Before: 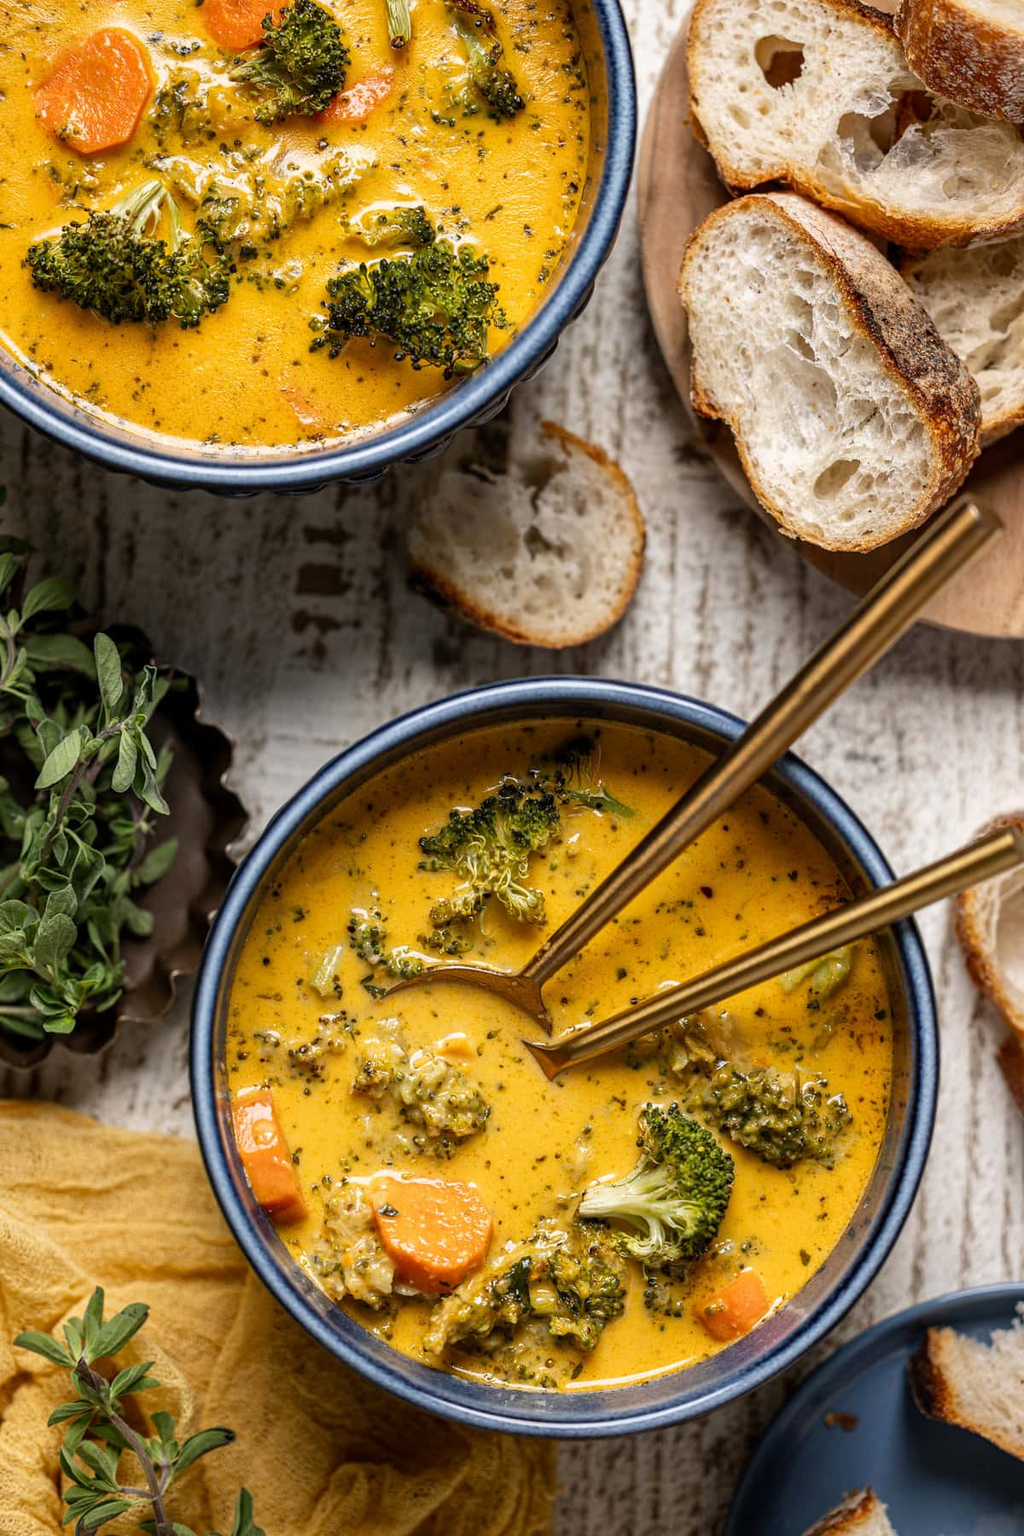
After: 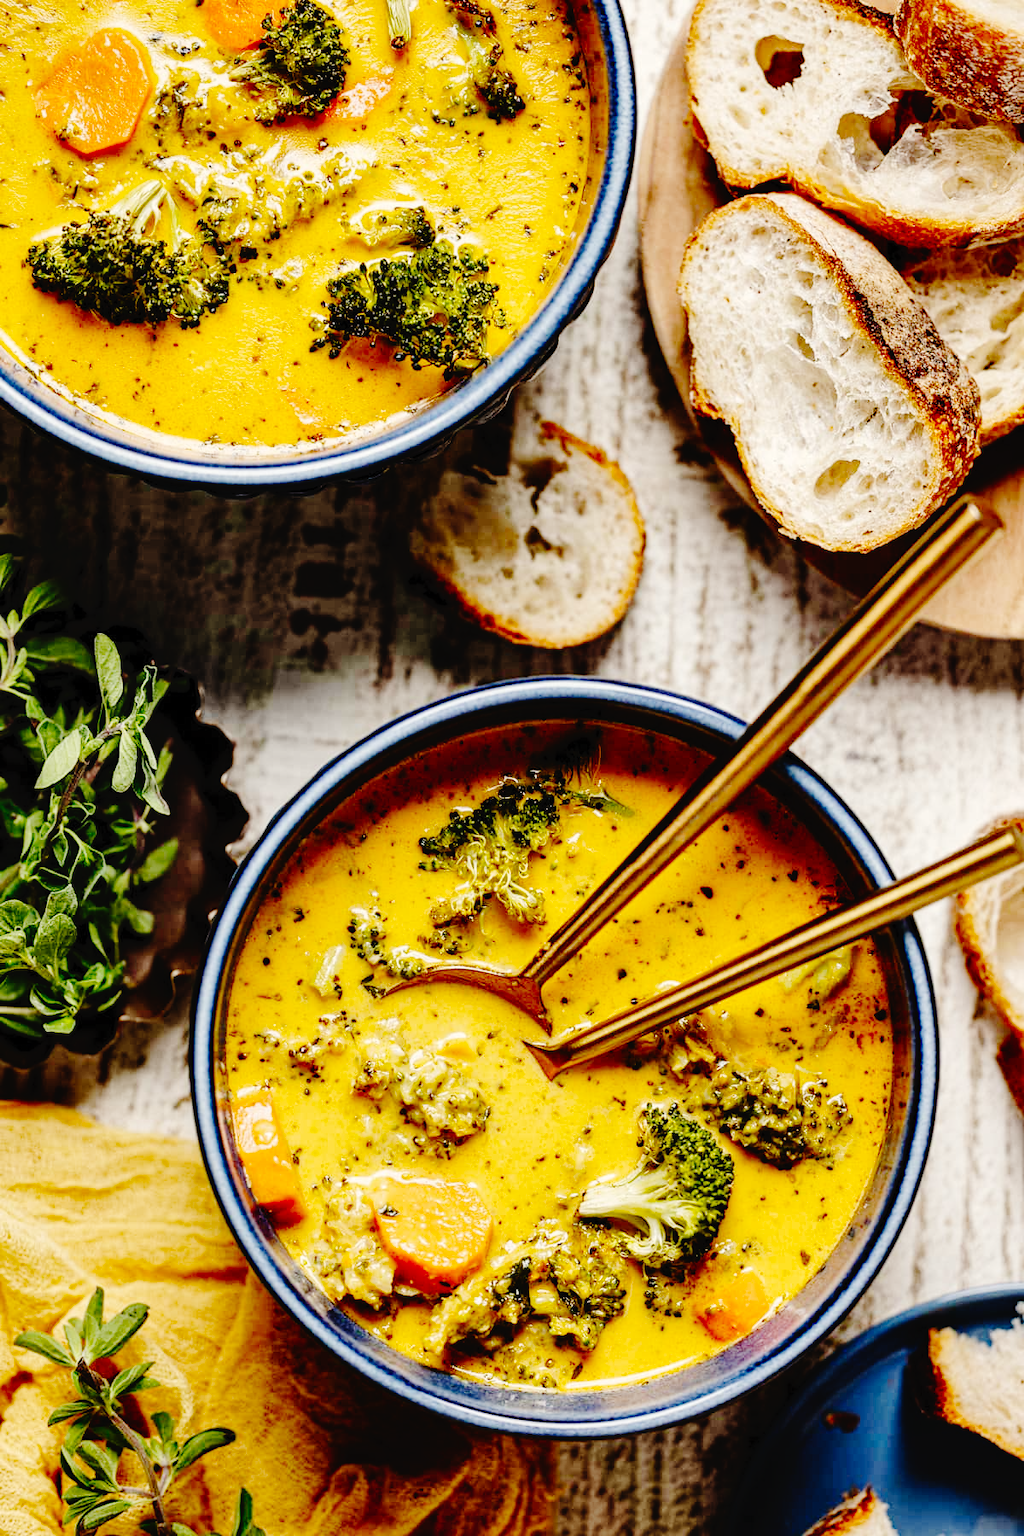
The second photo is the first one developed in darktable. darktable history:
shadows and highlights: shadows 37.71, highlights -27.68, soften with gaussian
color correction: highlights b* 3.03
base curve: curves: ch0 [(0, 0) (0.036, 0.01) (0.123, 0.254) (0.258, 0.504) (0.507, 0.748) (1, 1)], preserve colors none
tone curve: curves: ch0 [(0, 0) (0.003, 0.022) (0.011, 0.027) (0.025, 0.038) (0.044, 0.056) (0.069, 0.081) (0.1, 0.11) (0.136, 0.145) (0.177, 0.185) (0.224, 0.229) (0.277, 0.278) (0.335, 0.335) (0.399, 0.399) (0.468, 0.468) (0.543, 0.543) (0.623, 0.623) (0.709, 0.705) (0.801, 0.793) (0.898, 0.887) (1, 1)], color space Lab, independent channels, preserve colors none
